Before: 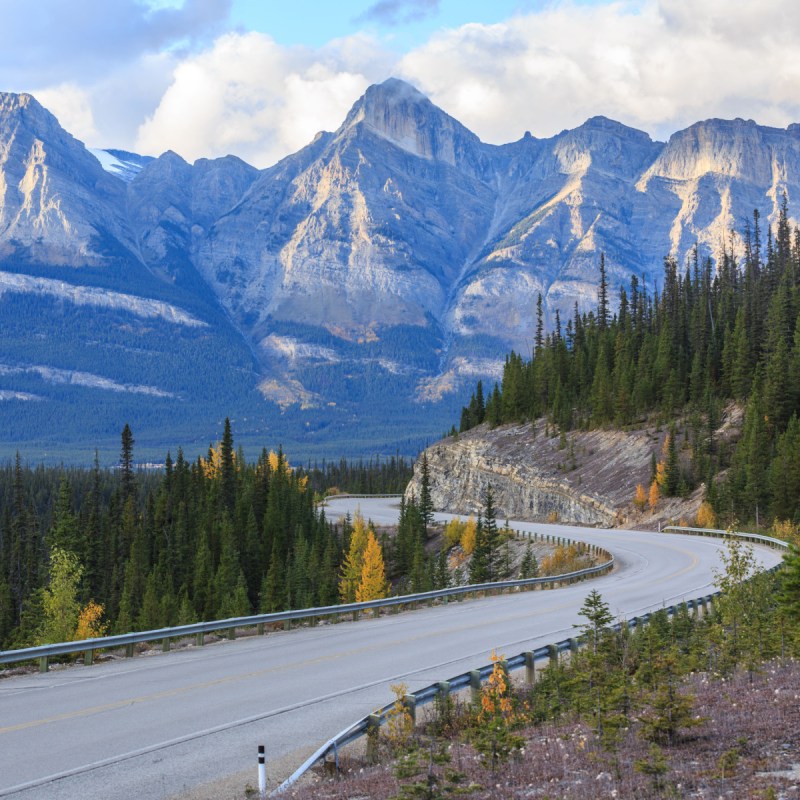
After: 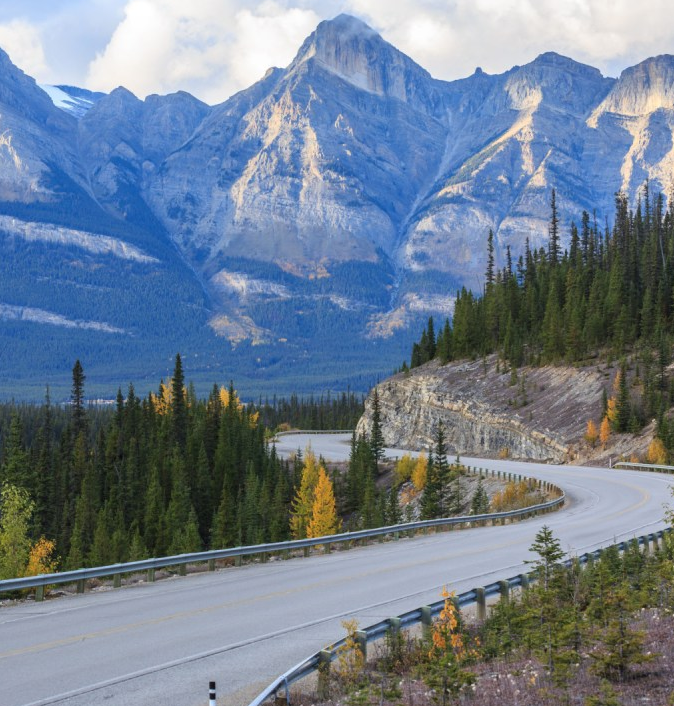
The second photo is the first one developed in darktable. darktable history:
crop: left 6.196%, top 8.009%, right 9.525%, bottom 3.686%
